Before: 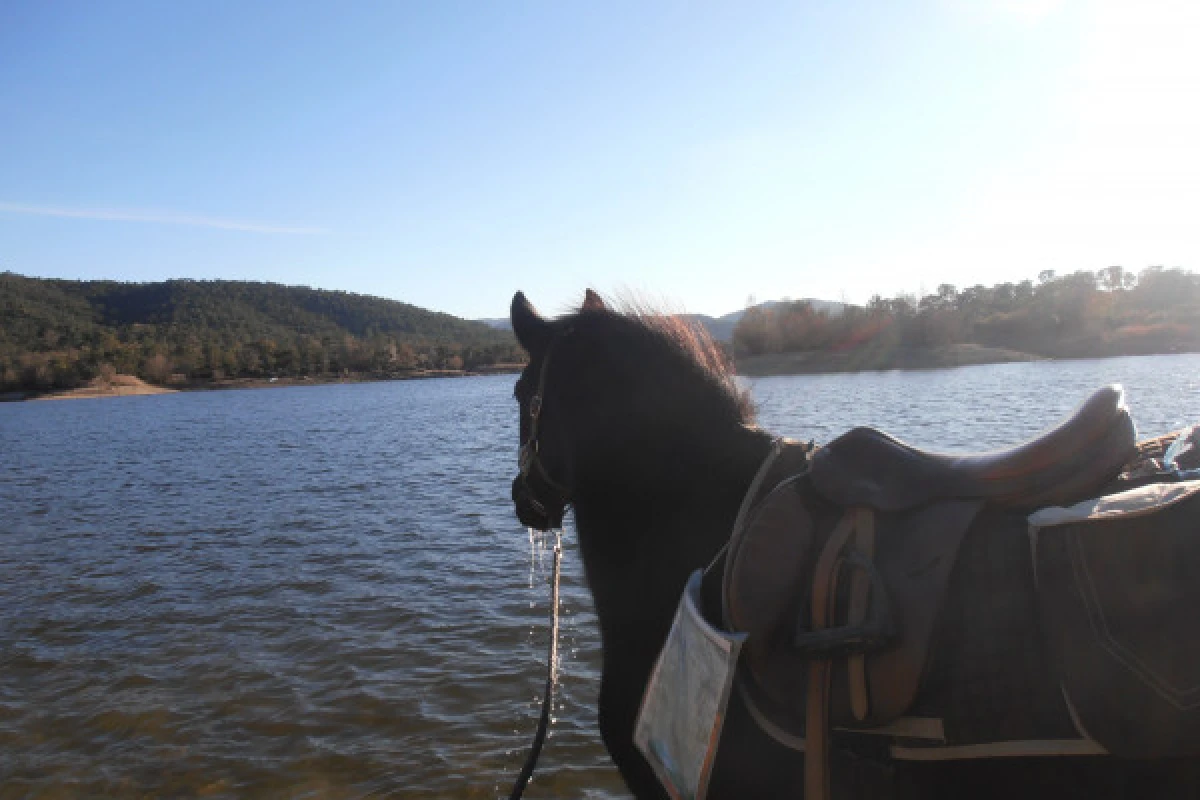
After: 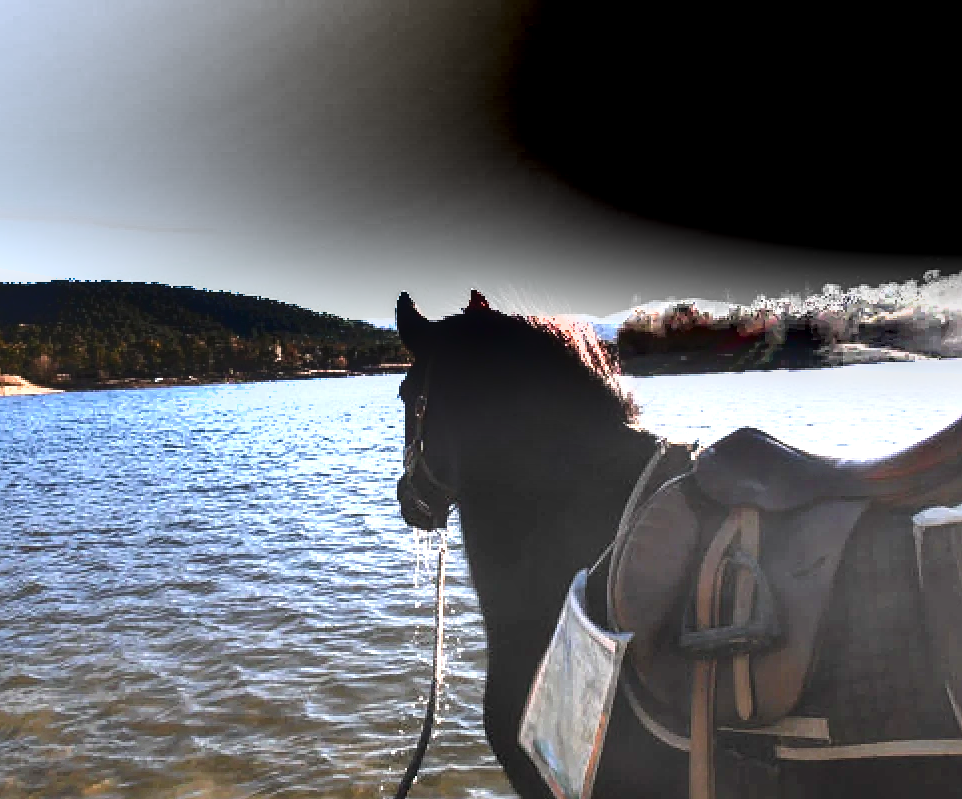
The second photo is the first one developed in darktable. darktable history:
local contrast: on, module defaults
crop and rotate: left 9.597%, right 10.195%
sharpen: on, module defaults
shadows and highlights: radius 171.16, shadows 27, white point adjustment 3.13, highlights -67.95, soften with gaussian
tone equalizer: -8 EV -0.417 EV, -7 EV -0.389 EV, -6 EV -0.333 EV, -5 EV -0.222 EV, -3 EV 0.222 EV, -2 EV 0.333 EV, -1 EV 0.389 EV, +0 EV 0.417 EV, edges refinement/feathering 500, mask exposure compensation -1.57 EV, preserve details no
exposure: black level correction 0, exposure 1.6 EV, compensate exposure bias true, compensate highlight preservation false
